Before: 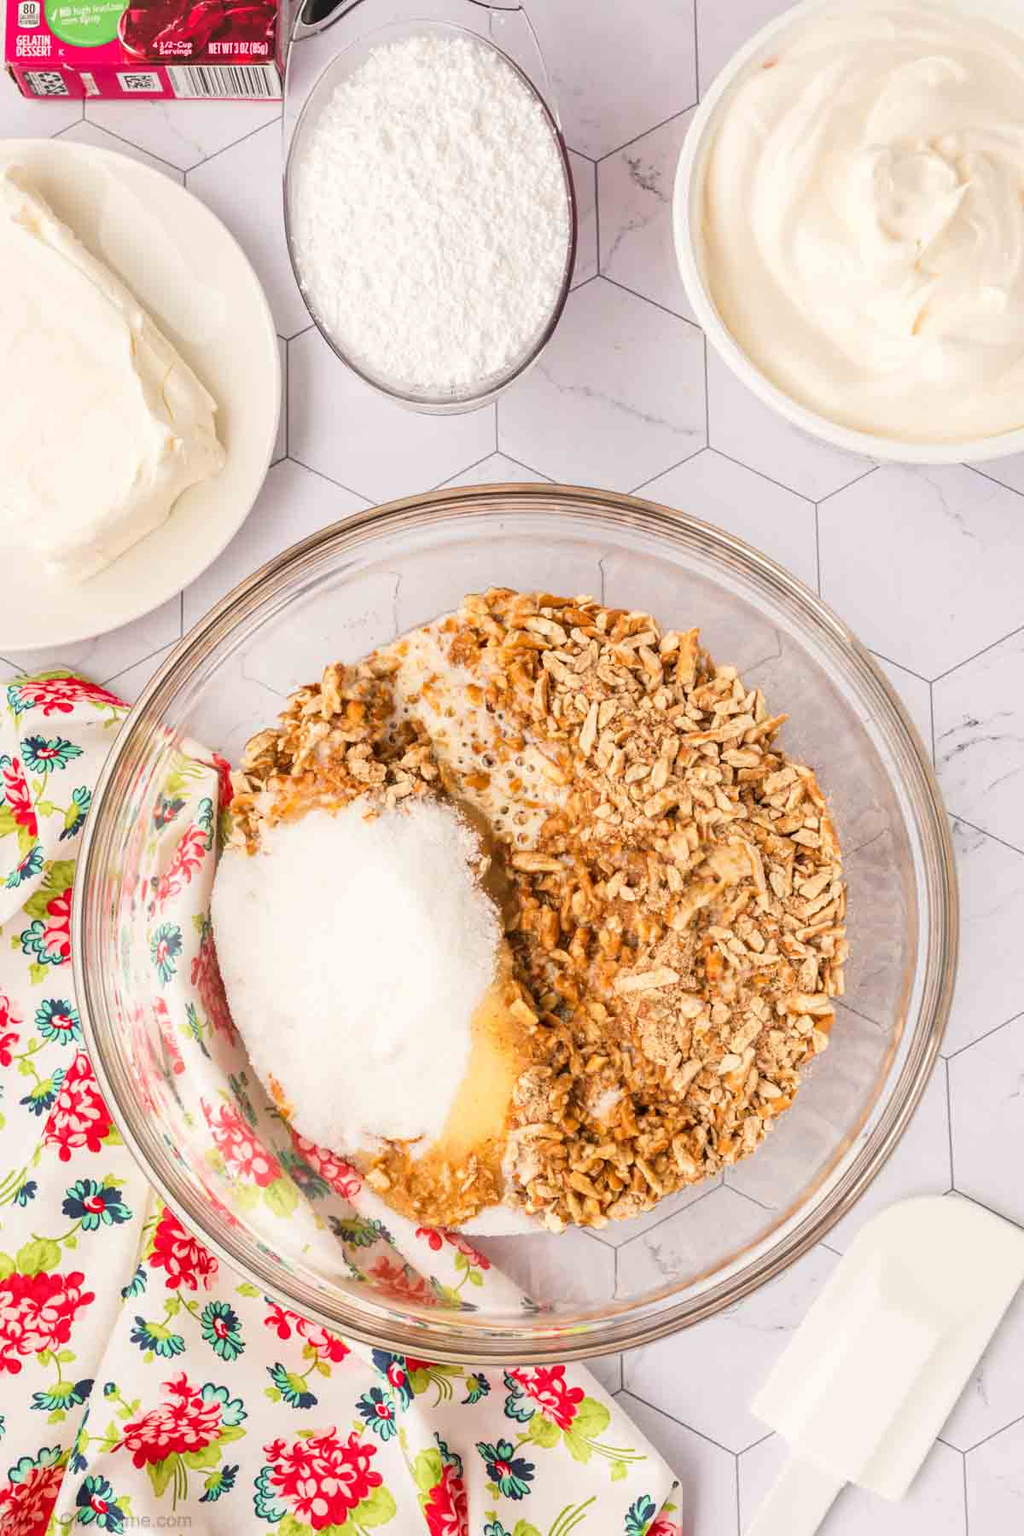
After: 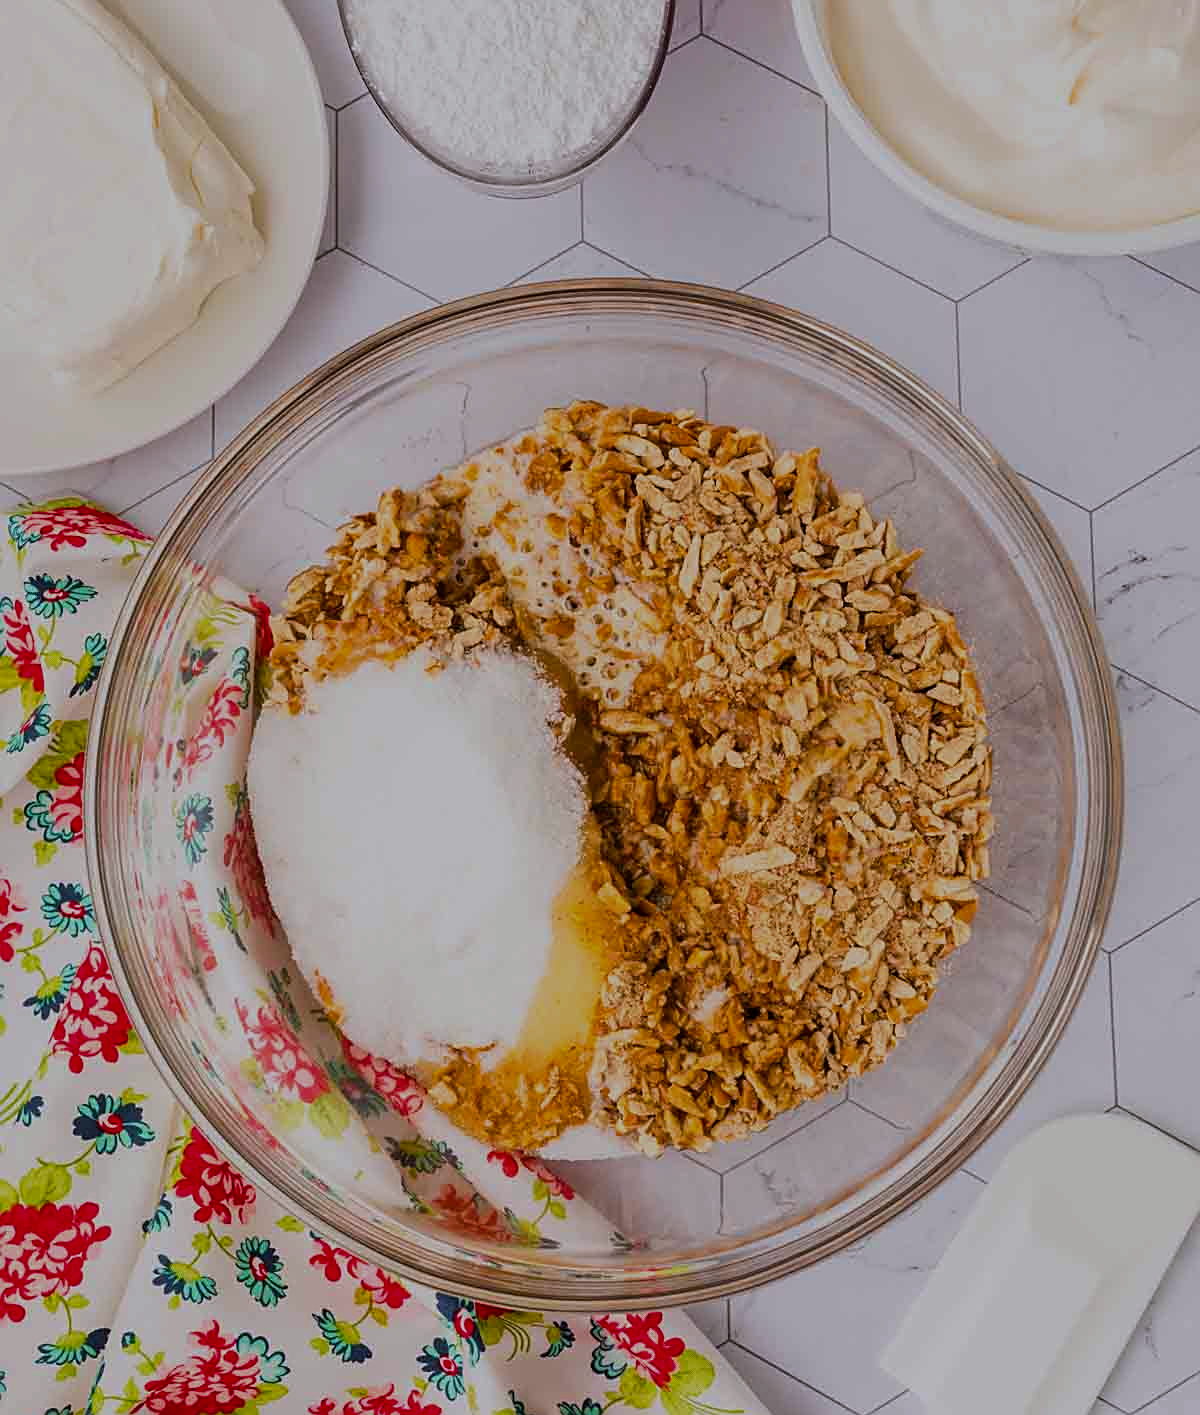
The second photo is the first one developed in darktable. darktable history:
exposure: exposure -0.97 EV, compensate highlight preservation false
crop and rotate: top 16.002%, bottom 5.331%
color correction: highlights a* -0.857, highlights b* -8.26
sharpen: on, module defaults
color balance rgb: power › luminance -8.942%, perceptual saturation grading › global saturation 25.08%, global vibrance 14.841%
